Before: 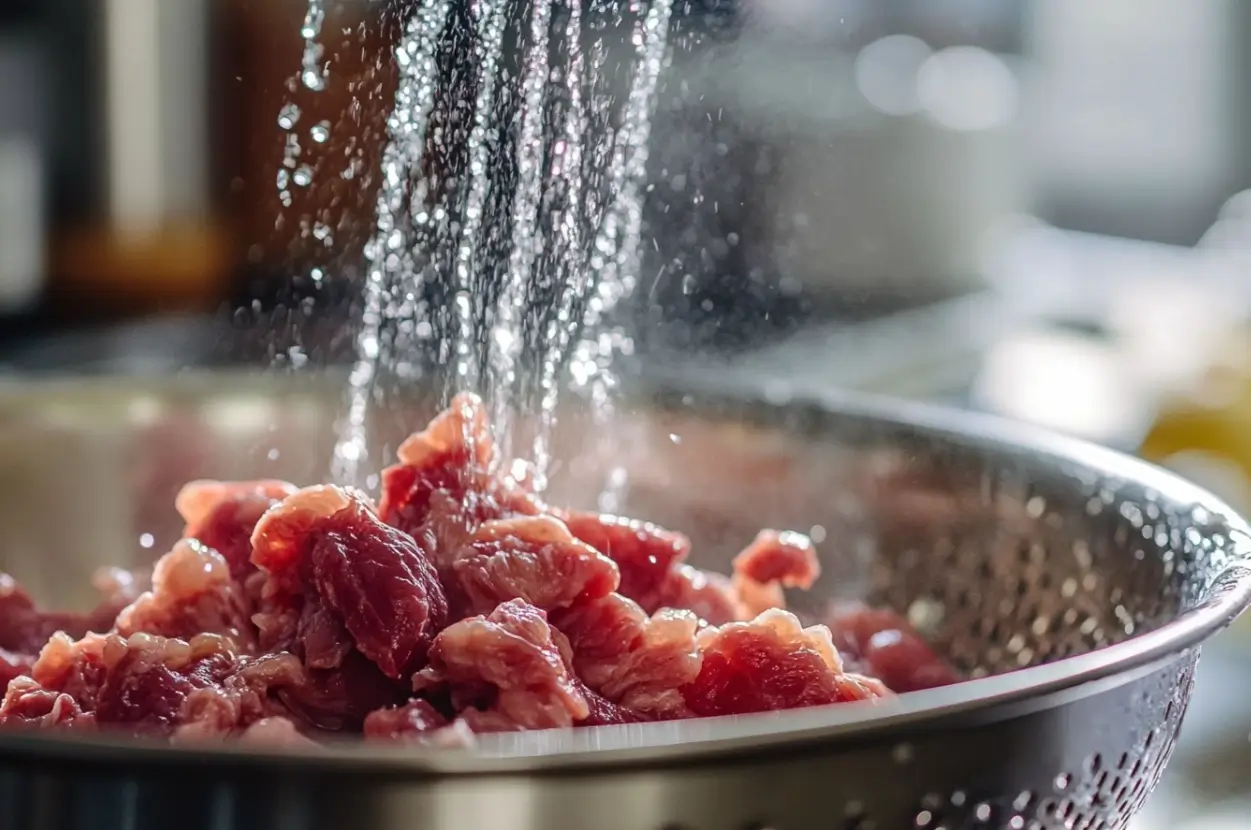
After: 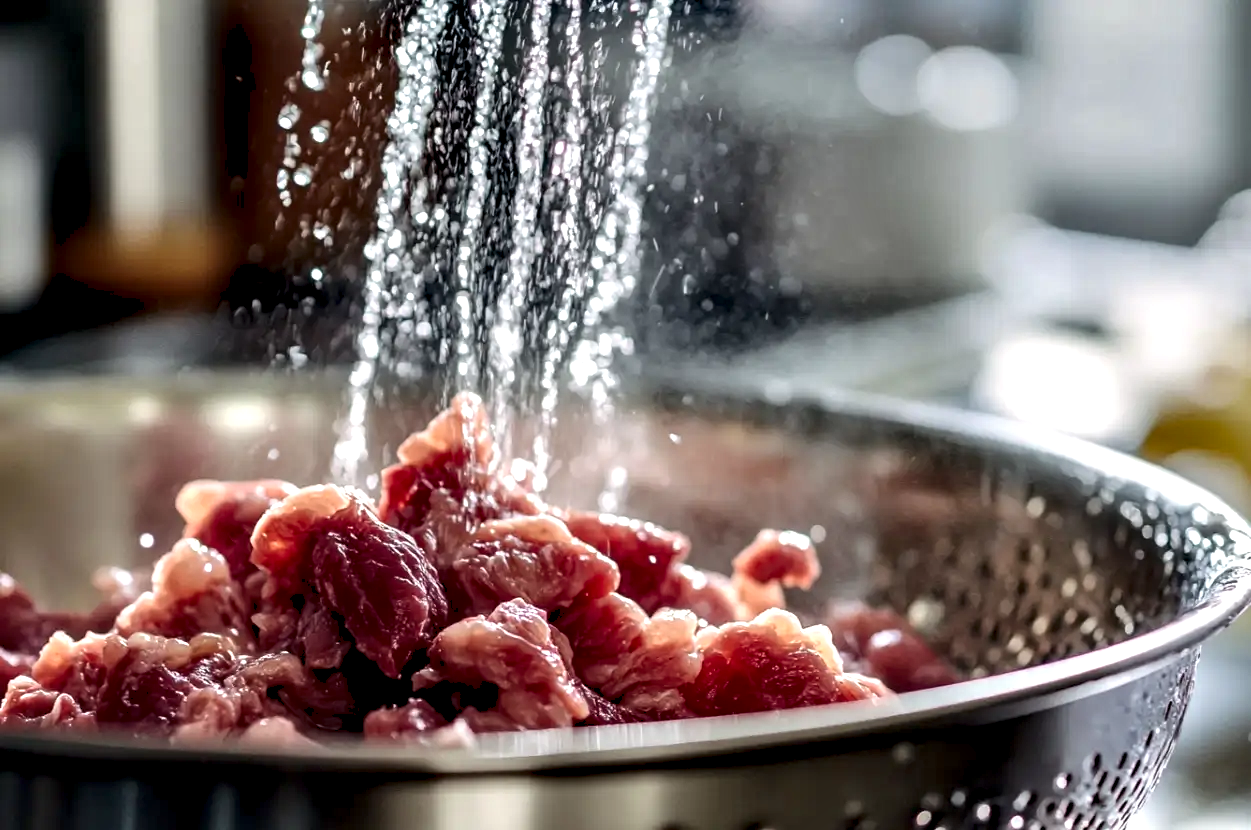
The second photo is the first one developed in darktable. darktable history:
levels: levels [0, 0.499, 1]
contrast equalizer: octaves 7, y [[0.609, 0.611, 0.615, 0.613, 0.607, 0.603], [0.504, 0.498, 0.496, 0.499, 0.506, 0.516], [0 ×6], [0 ×6], [0 ×6]]
